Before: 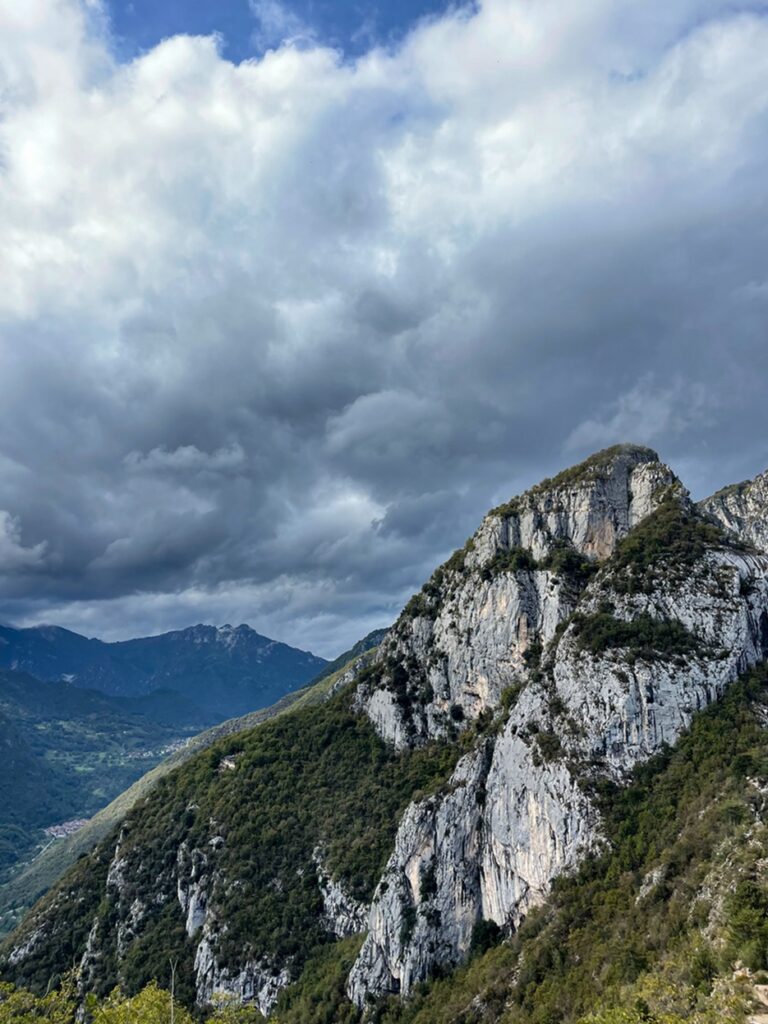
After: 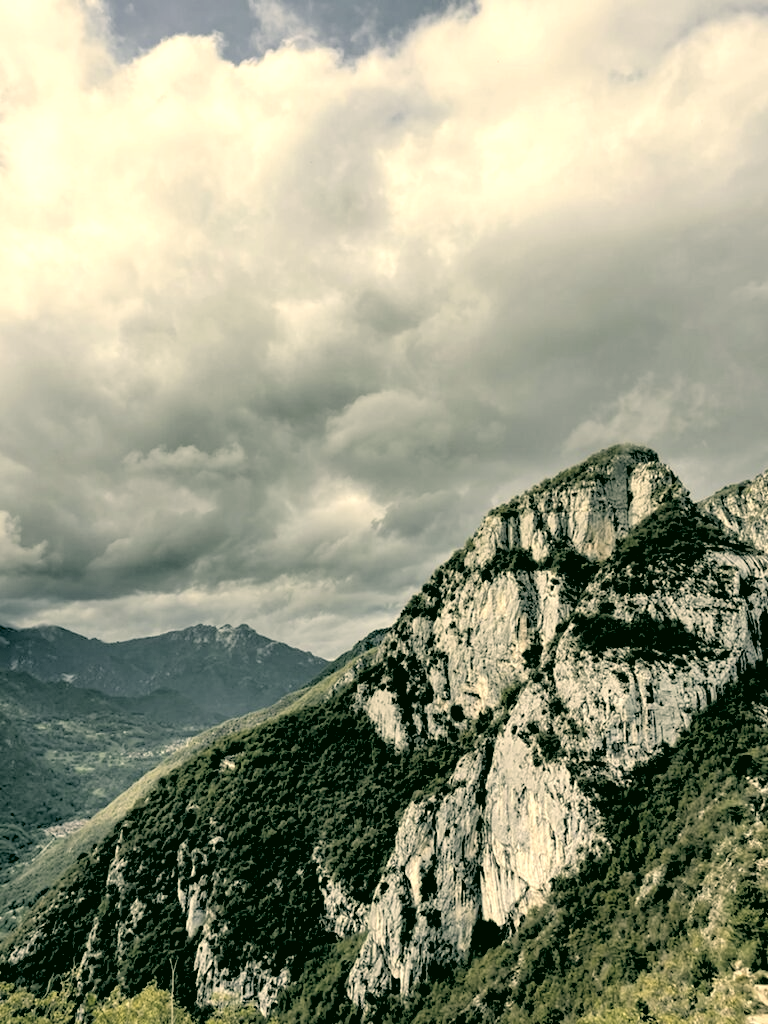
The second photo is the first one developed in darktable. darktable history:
contrast brightness saturation: brightness 0.18, saturation -0.5
color correction: highlights a* 5.3, highlights b* 24.26, shadows a* -15.58, shadows b* 4.02
exposure: exposure 0.3 EV, compensate highlight preservation false
rgb levels: levels [[0.034, 0.472, 0.904], [0, 0.5, 1], [0, 0.5, 1]]
